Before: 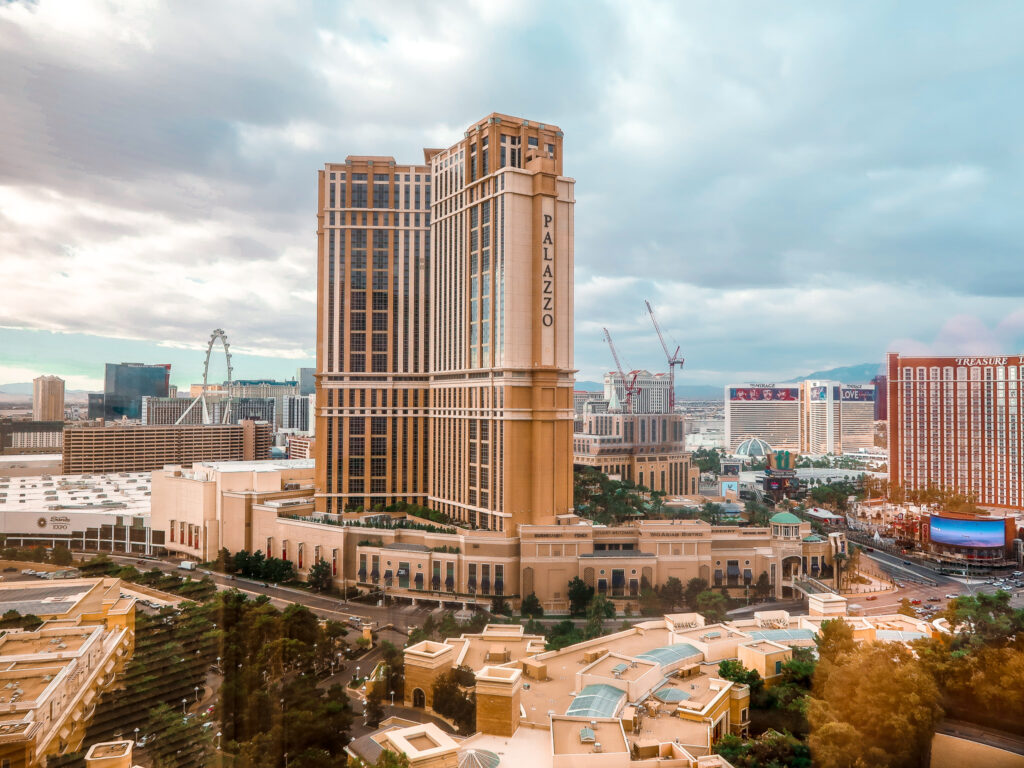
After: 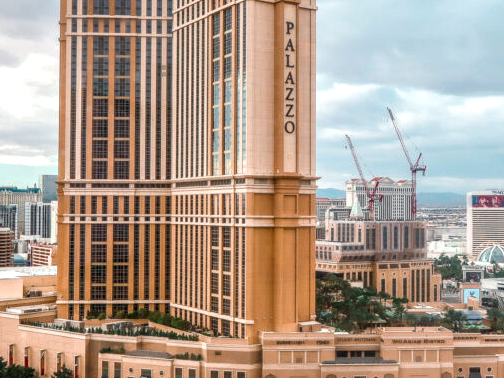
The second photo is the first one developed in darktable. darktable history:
crop: left 25.211%, top 25.236%, right 25.247%, bottom 25.185%
local contrast: detail 130%
exposure: black level correction 0, exposure 0.199 EV, compensate exposure bias true, compensate highlight preservation false
